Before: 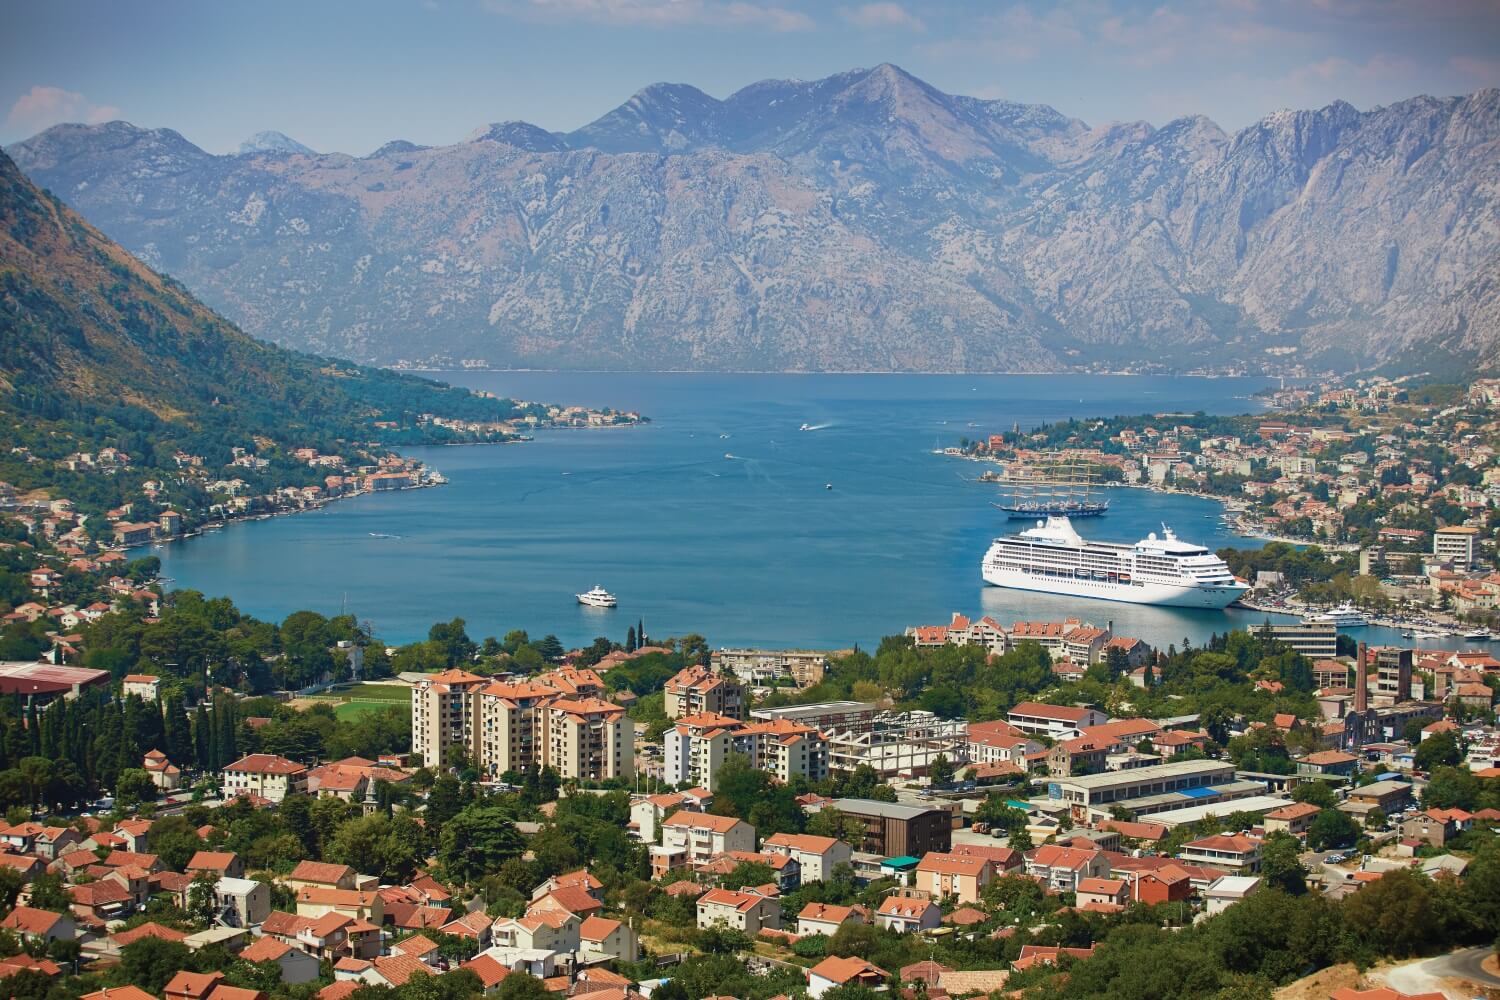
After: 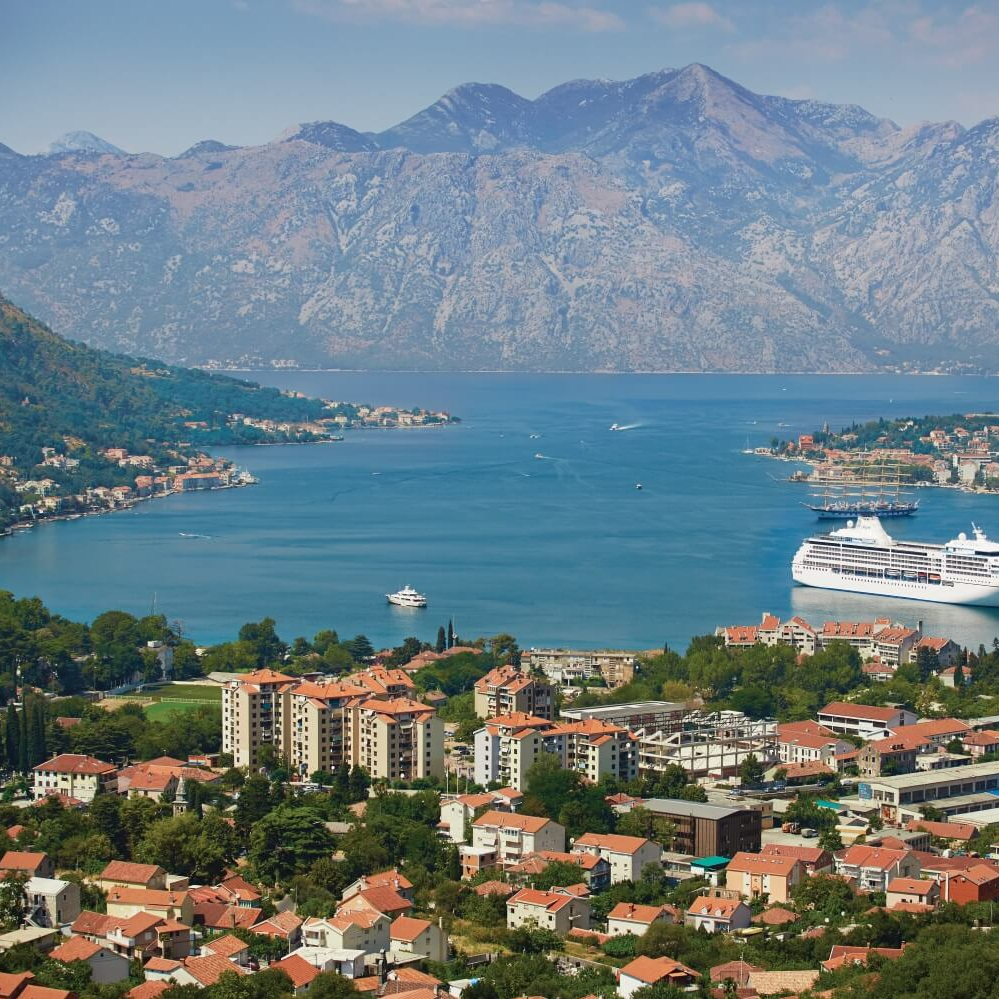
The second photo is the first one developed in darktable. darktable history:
crop and rotate: left 12.673%, right 20.66%
white balance: emerald 1
